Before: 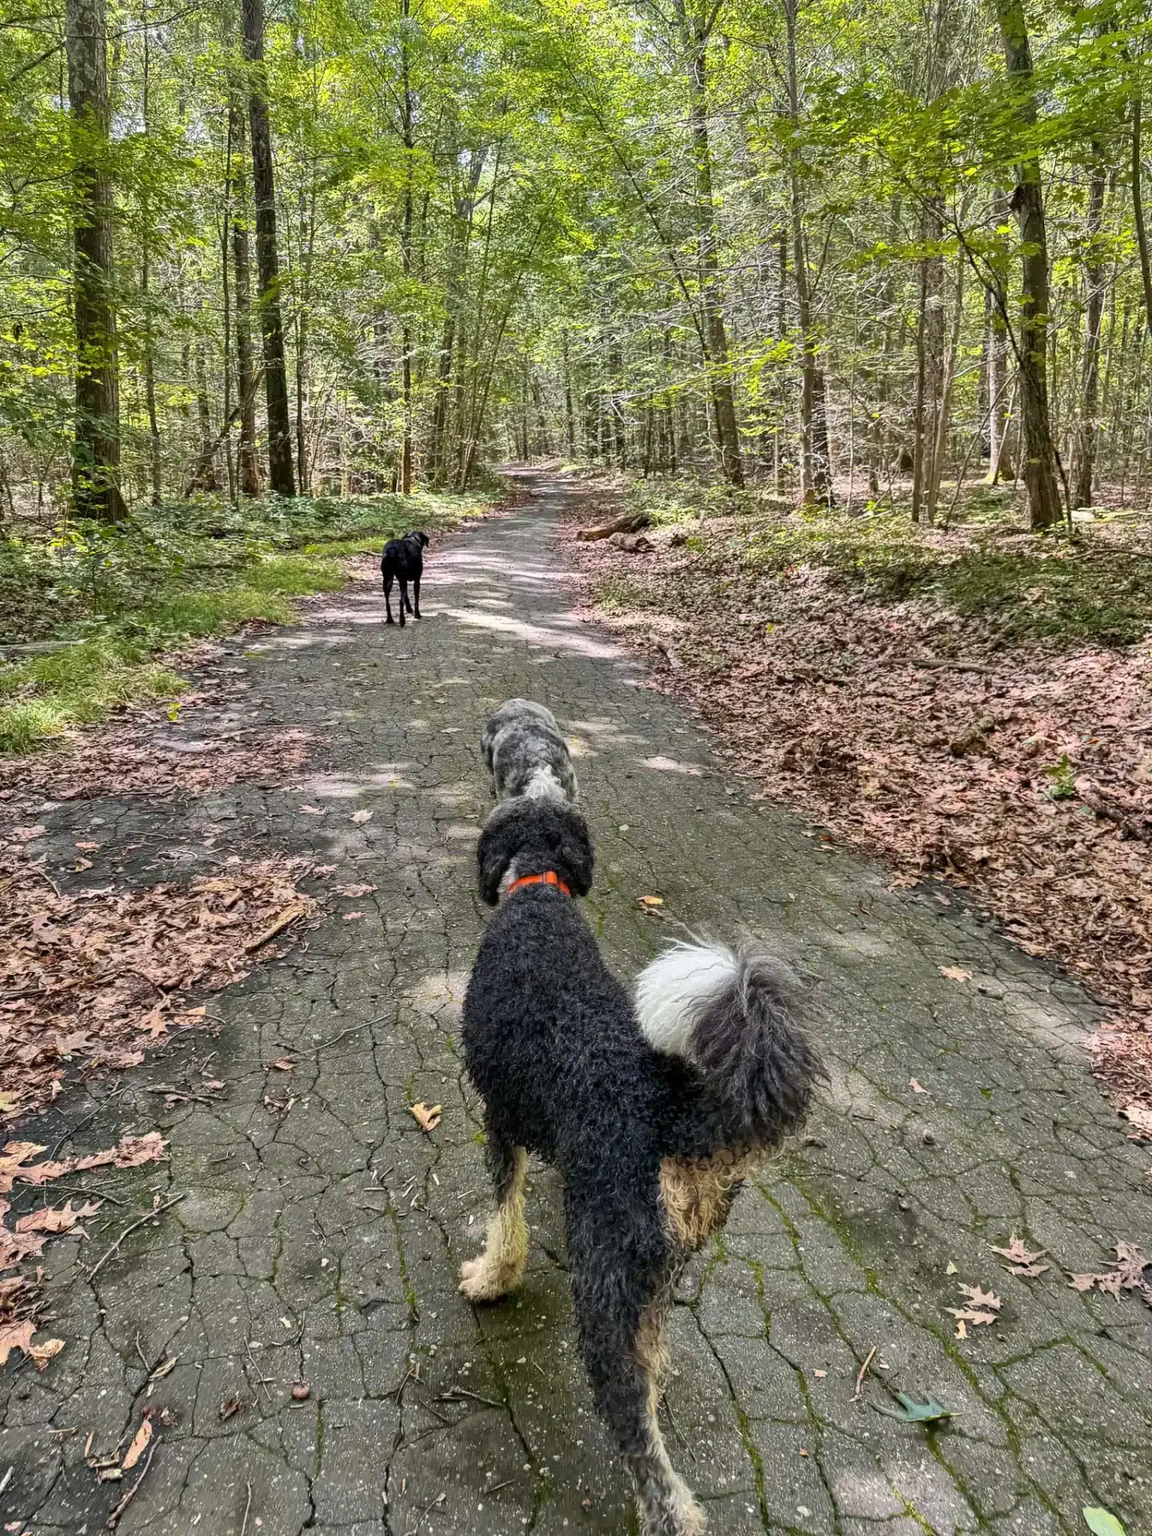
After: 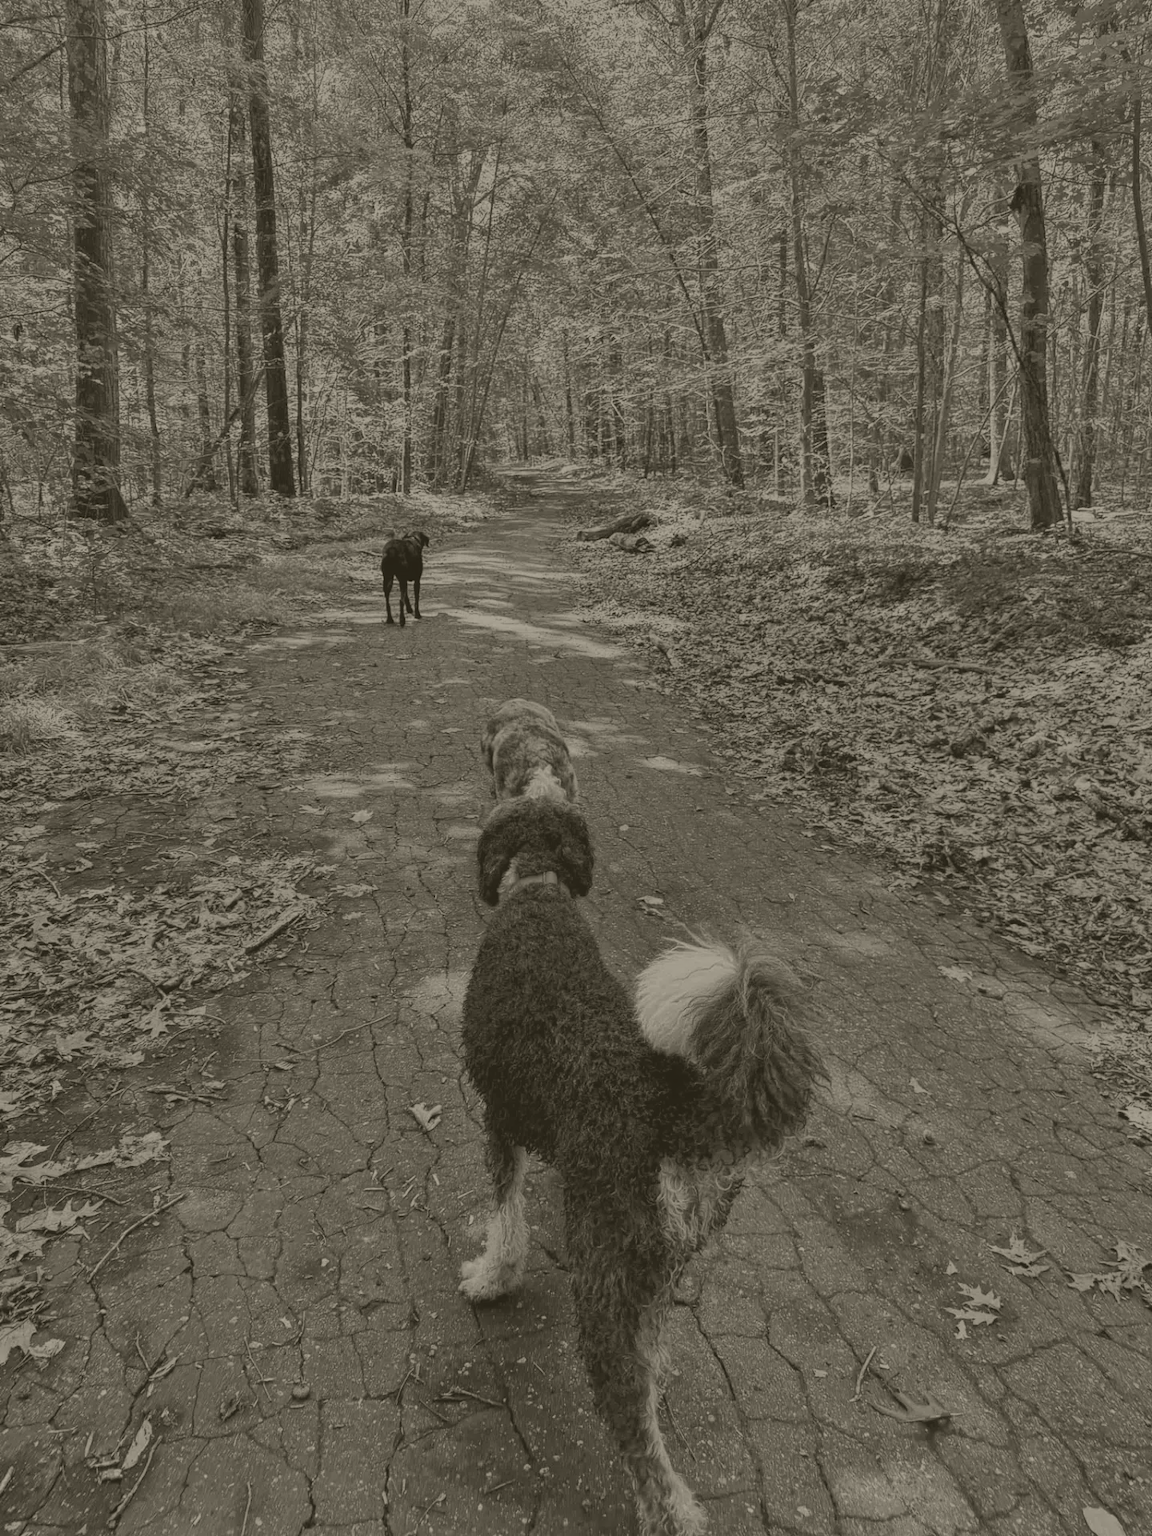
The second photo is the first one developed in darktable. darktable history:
colorize: hue 41.44°, saturation 22%, source mix 60%, lightness 10.61%
contrast brightness saturation: contrast -0.1, saturation -0.1
